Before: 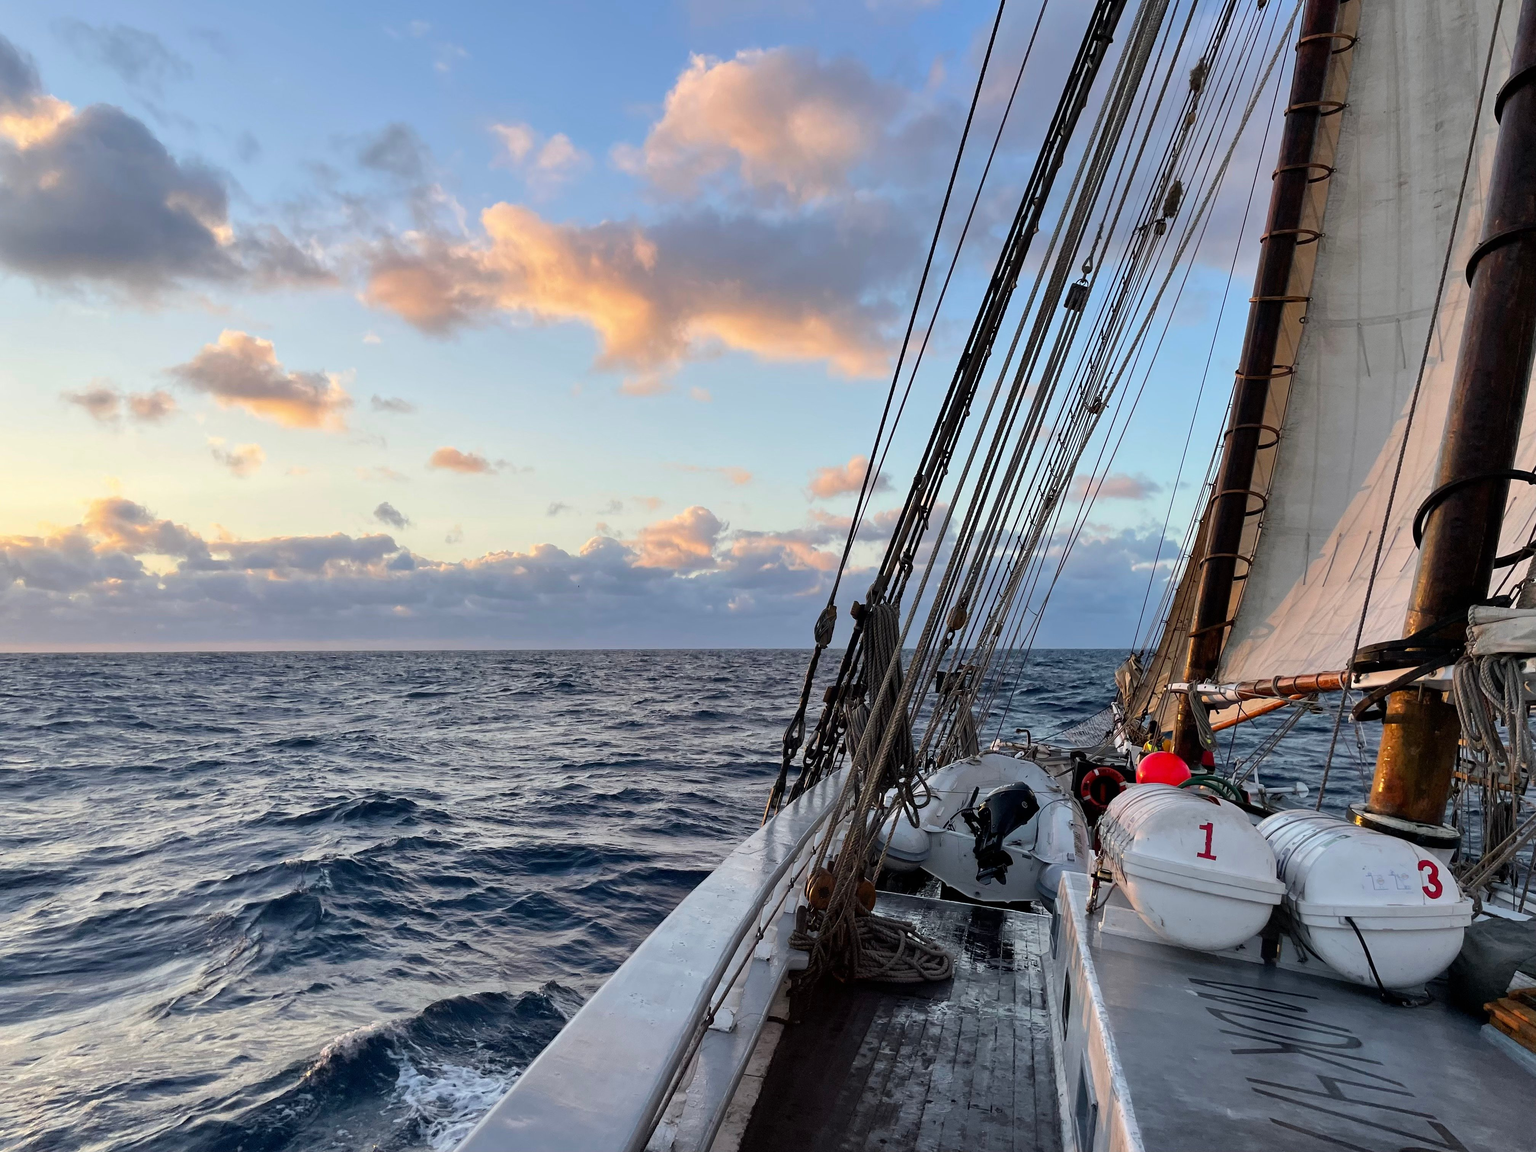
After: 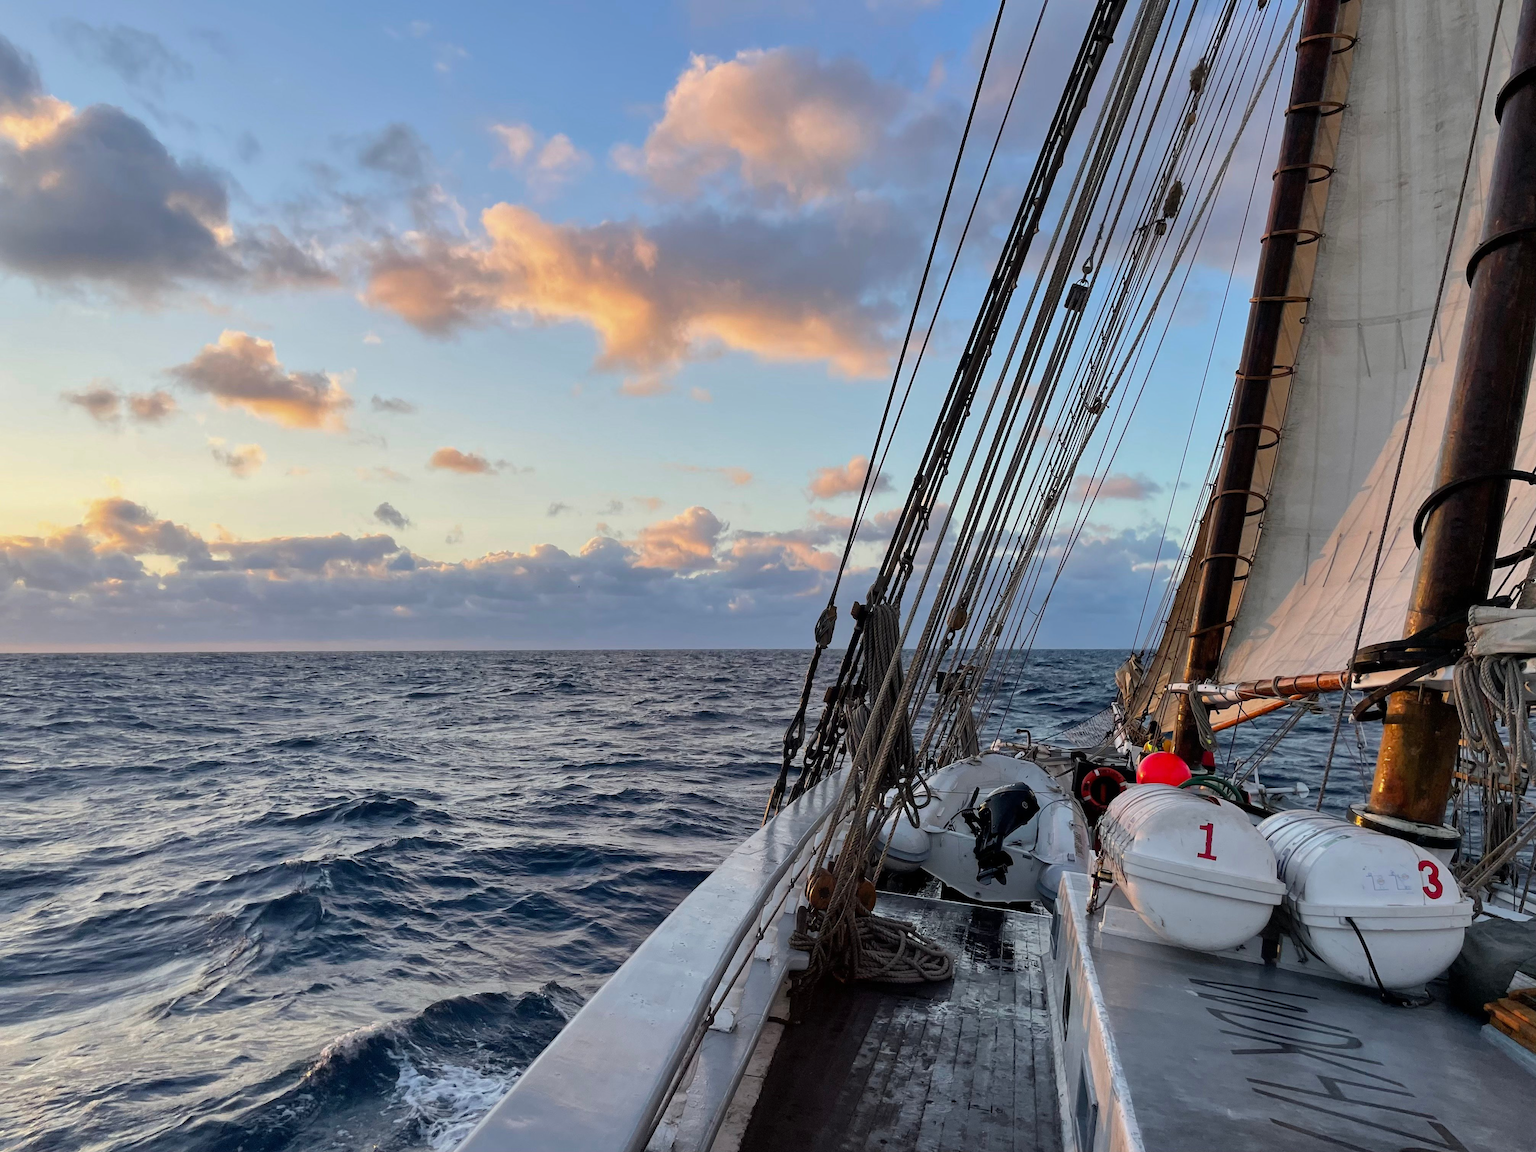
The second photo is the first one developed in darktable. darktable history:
shadows and highlights: shadows 25, white point adjustment -3, highlights -30
tone equalizer: on, module defaults
